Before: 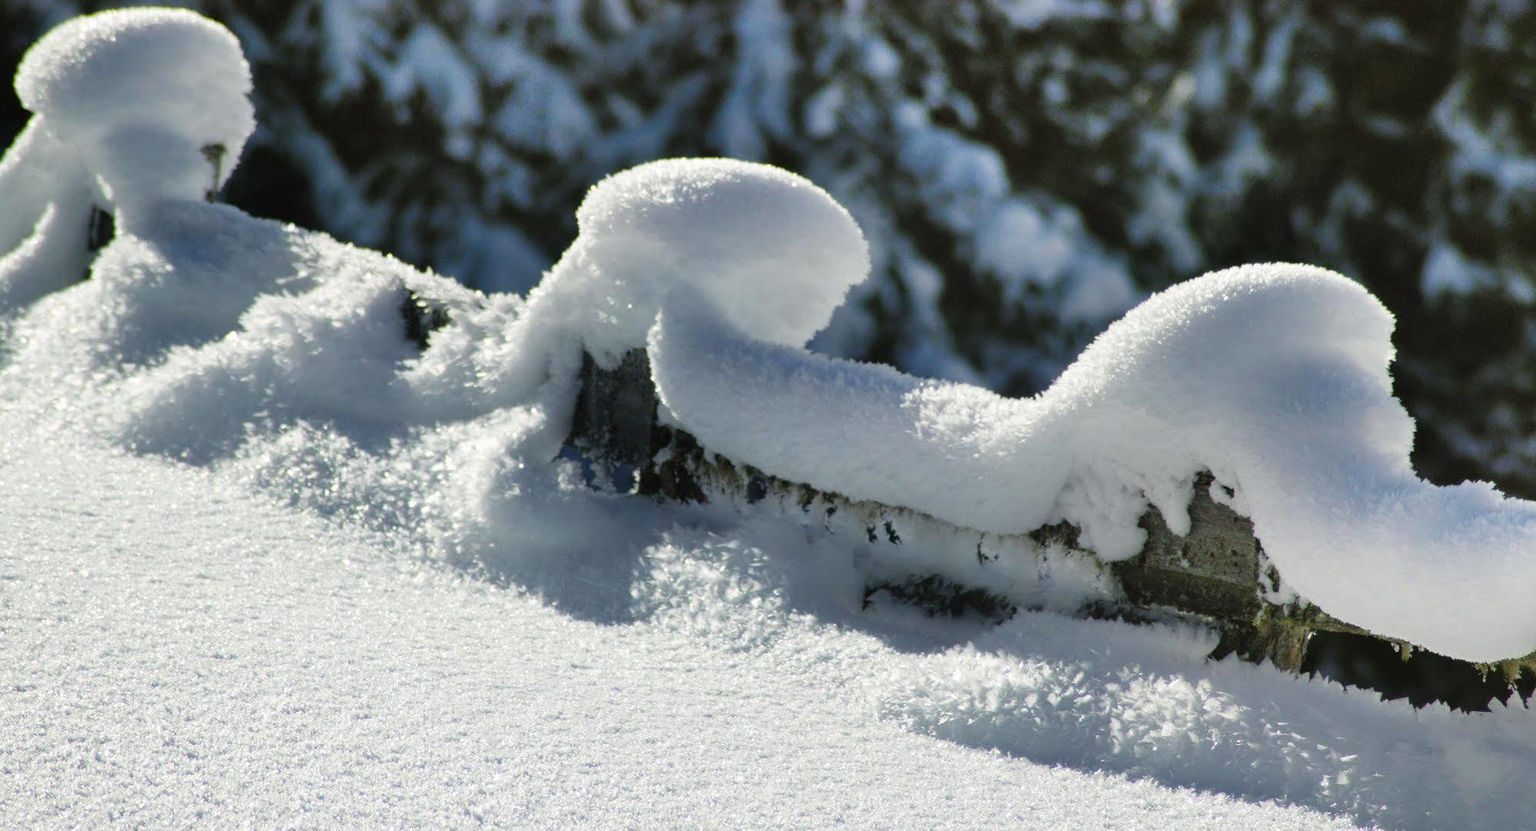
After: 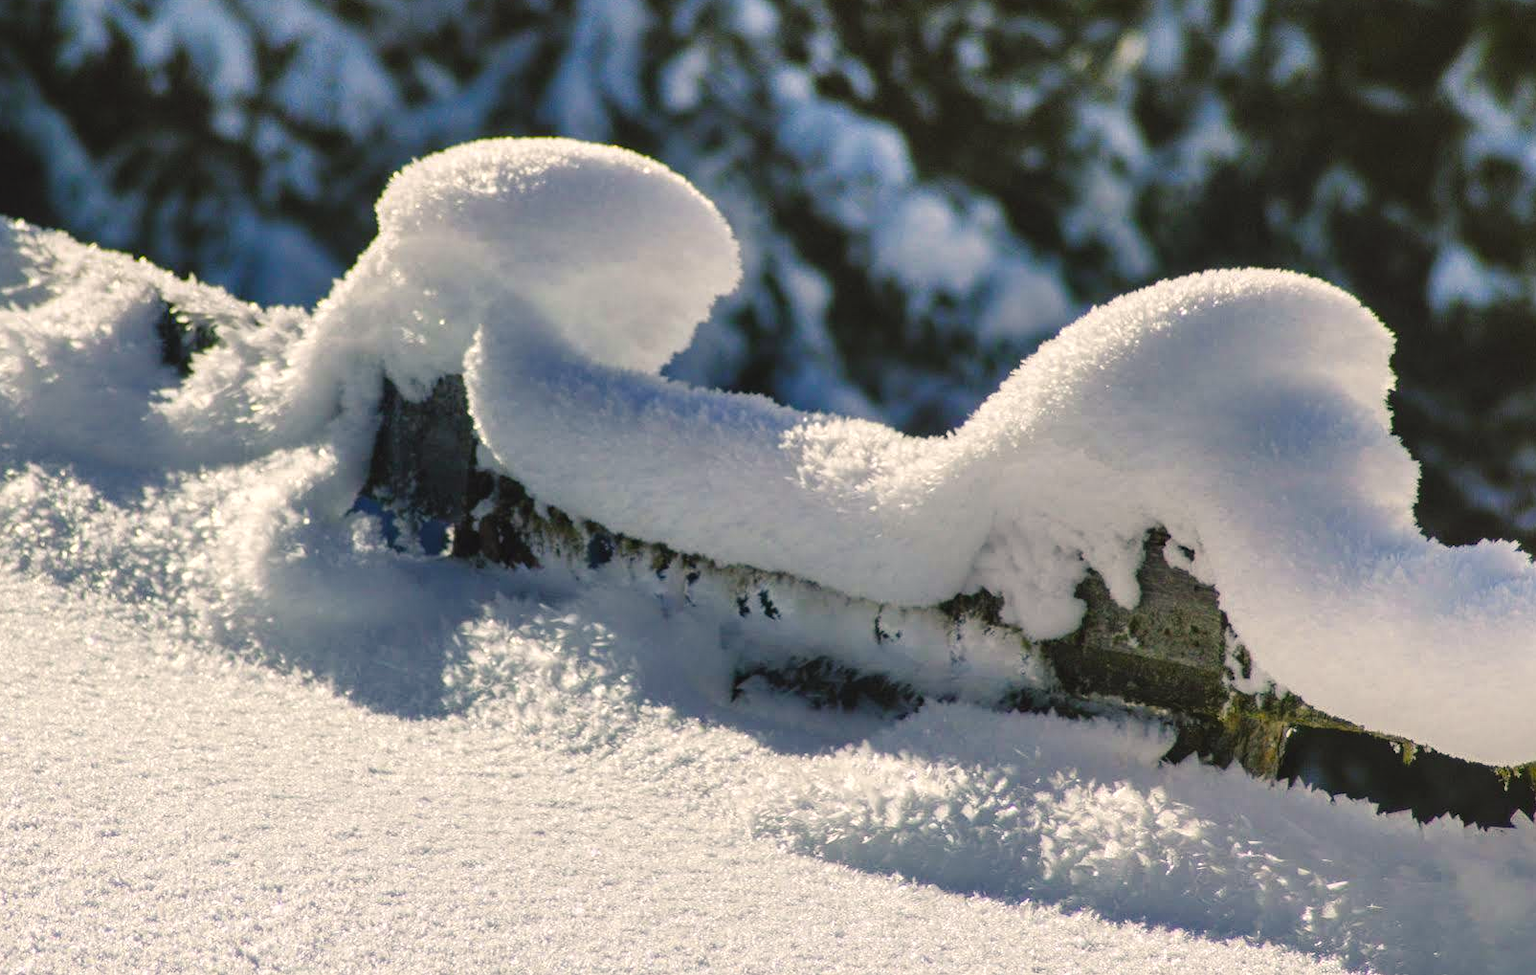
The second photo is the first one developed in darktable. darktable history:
color balance rgb: shadows lift › chroma 2%, shadows lift › hue 247.2°, power › chroma 0.3%, power › hue 25.2°, highlights gain › chroma 3%, highlights gain › hue 60°, global offset › luminance 0.75%, perceptual saturation grading › global saturation 20%, perceptual saturation grading › highlights -20%, perceptual saturation grading › shadows 30%, global vibrance 20%
exposure: compensate highlight preservation false
crop and rotate: left 17.959%, top 5.771%, right 1.742%
local contrast: on, module defaults
